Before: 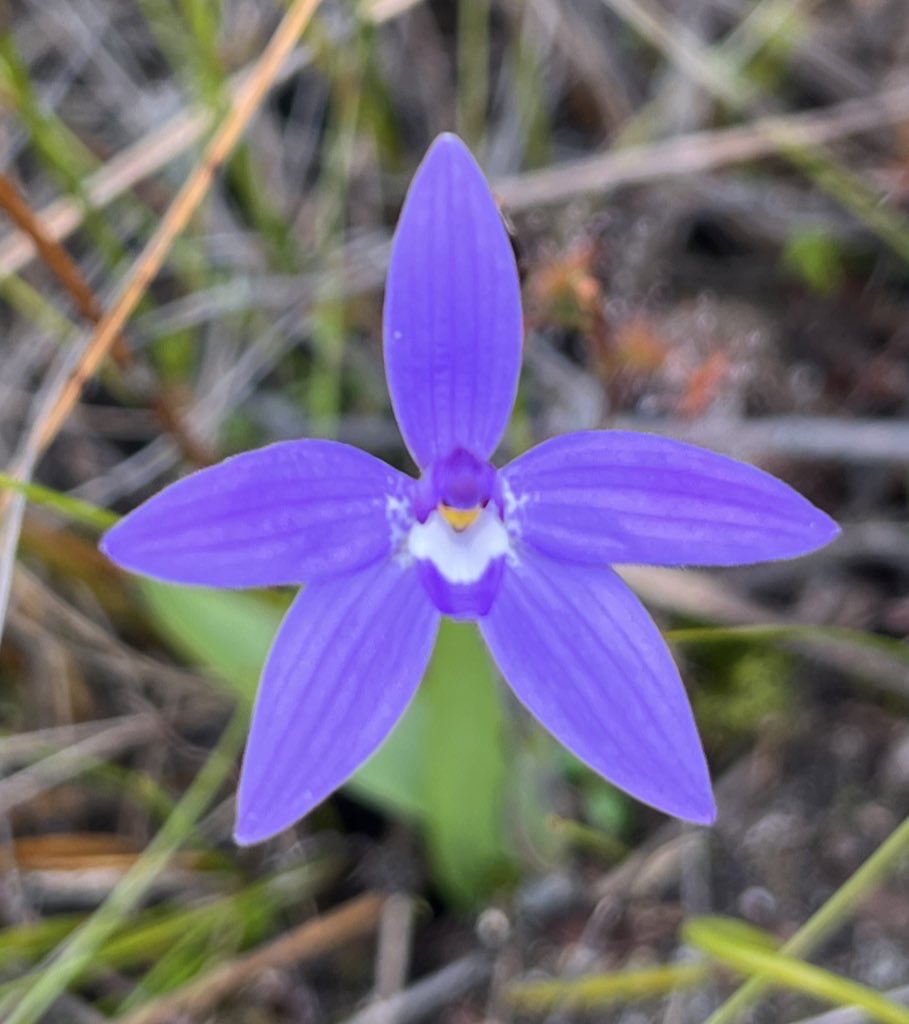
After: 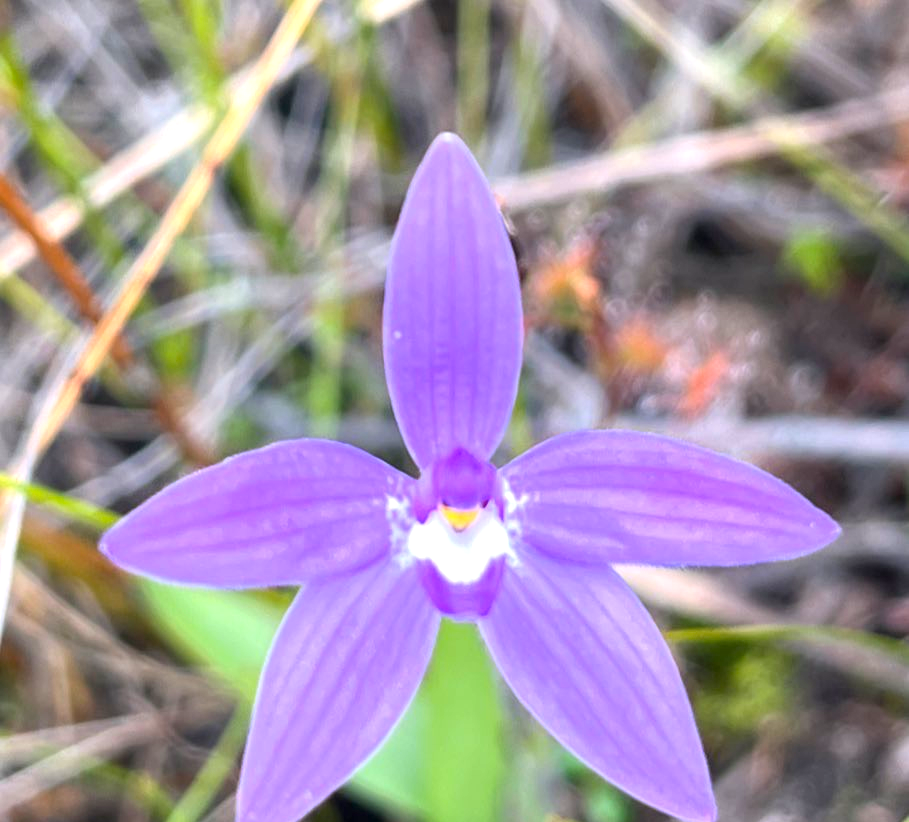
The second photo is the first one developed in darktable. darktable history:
exposure: exposure 1 EV, compensate highlight preservation false
crop: bottom 19.644%
